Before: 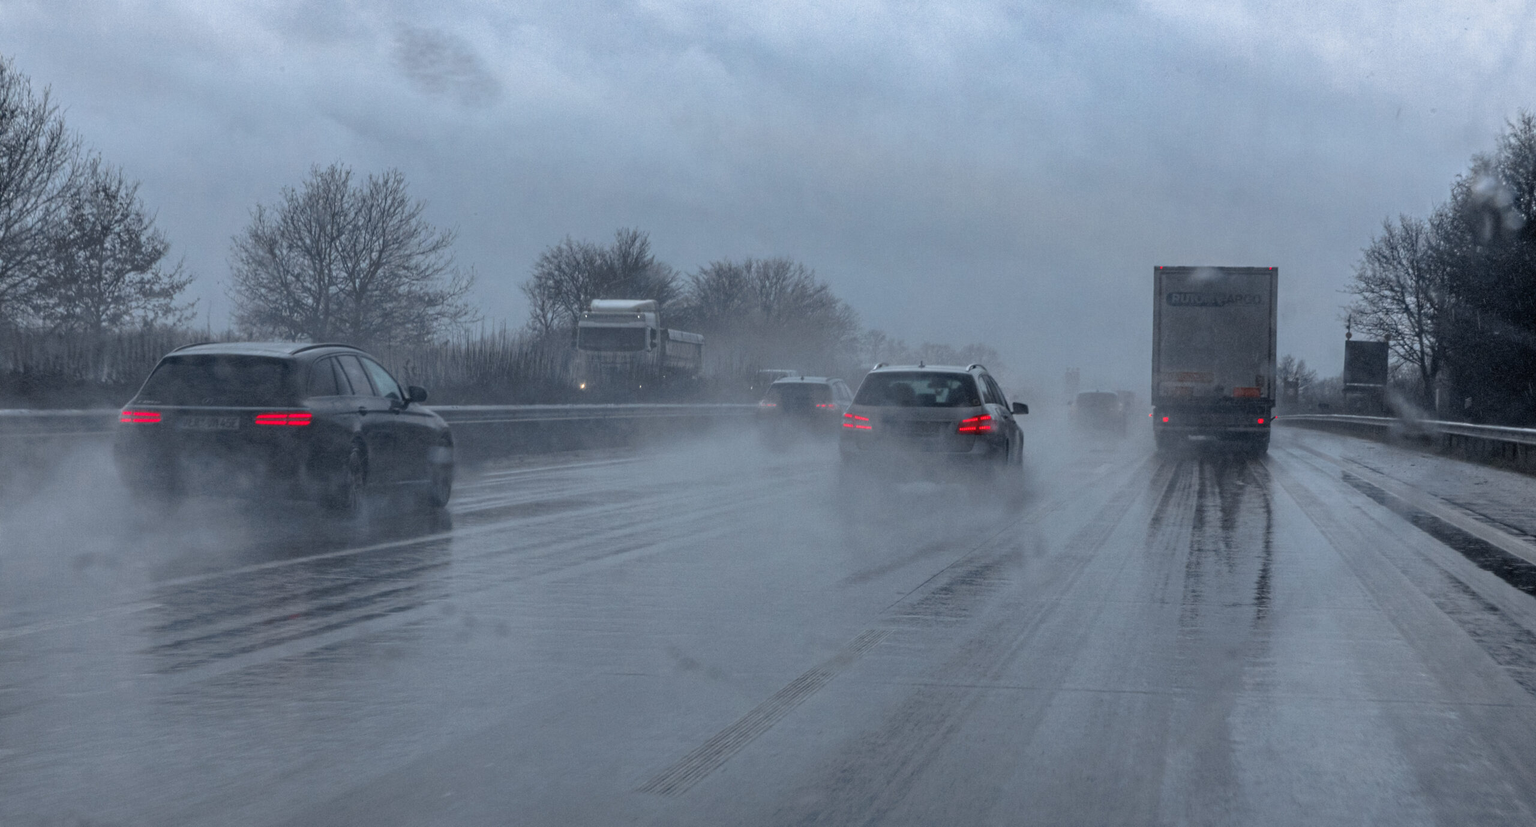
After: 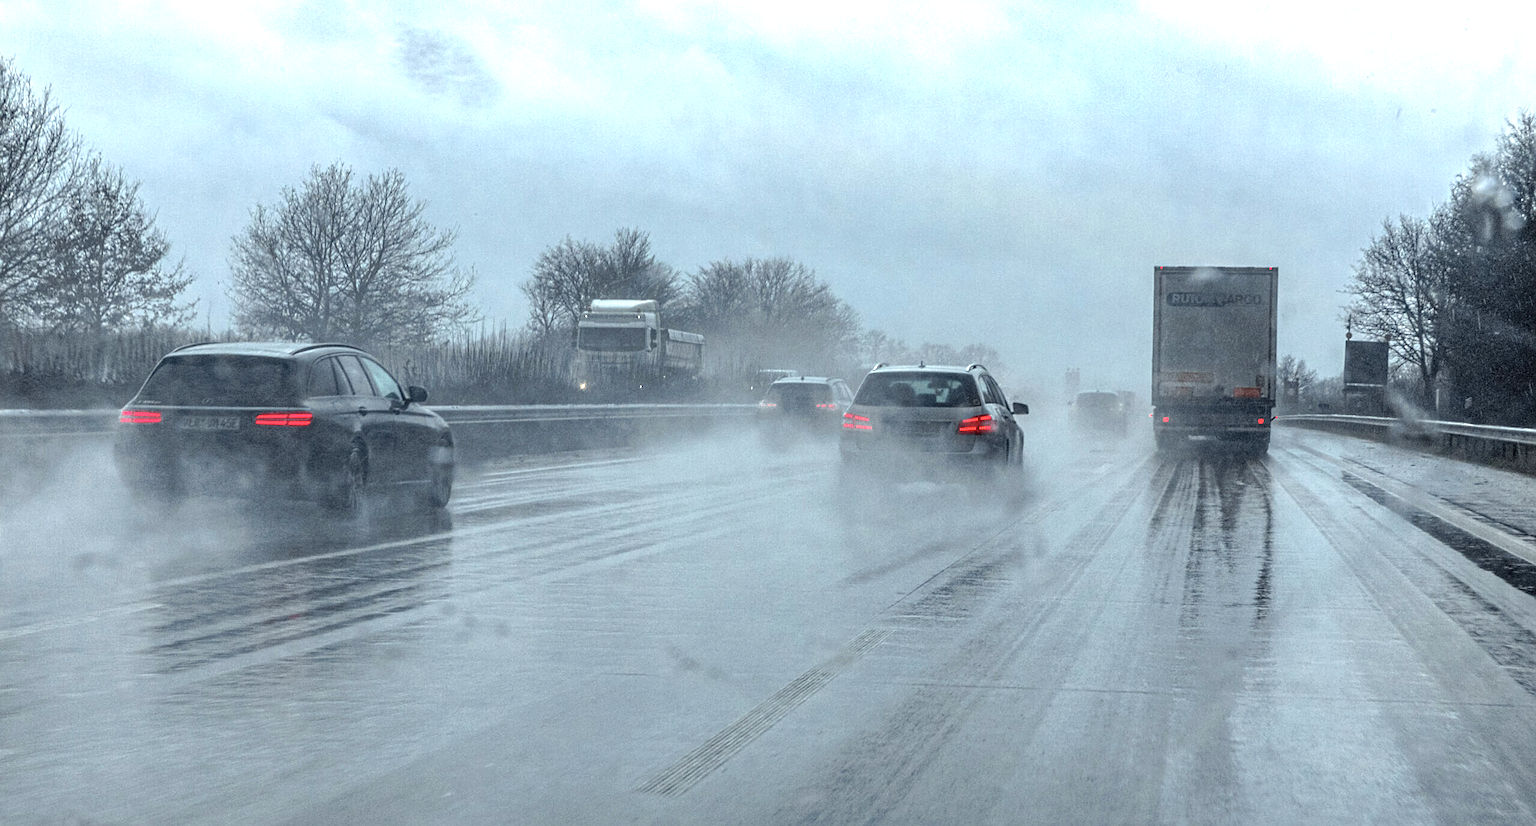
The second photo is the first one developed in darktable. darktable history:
color correction: highlights a* -4.58, highlights b* 5.04, saturation 0.954
sharpen: on, module defaults
exposure: black level correction 0, exposure 1.098 EV, compensate highlight preservation false
local contrast: on, module defaults
tone equalizer: edges refinement/feathering 500, mask exposure compensation -1.57 EV, preserve details no
